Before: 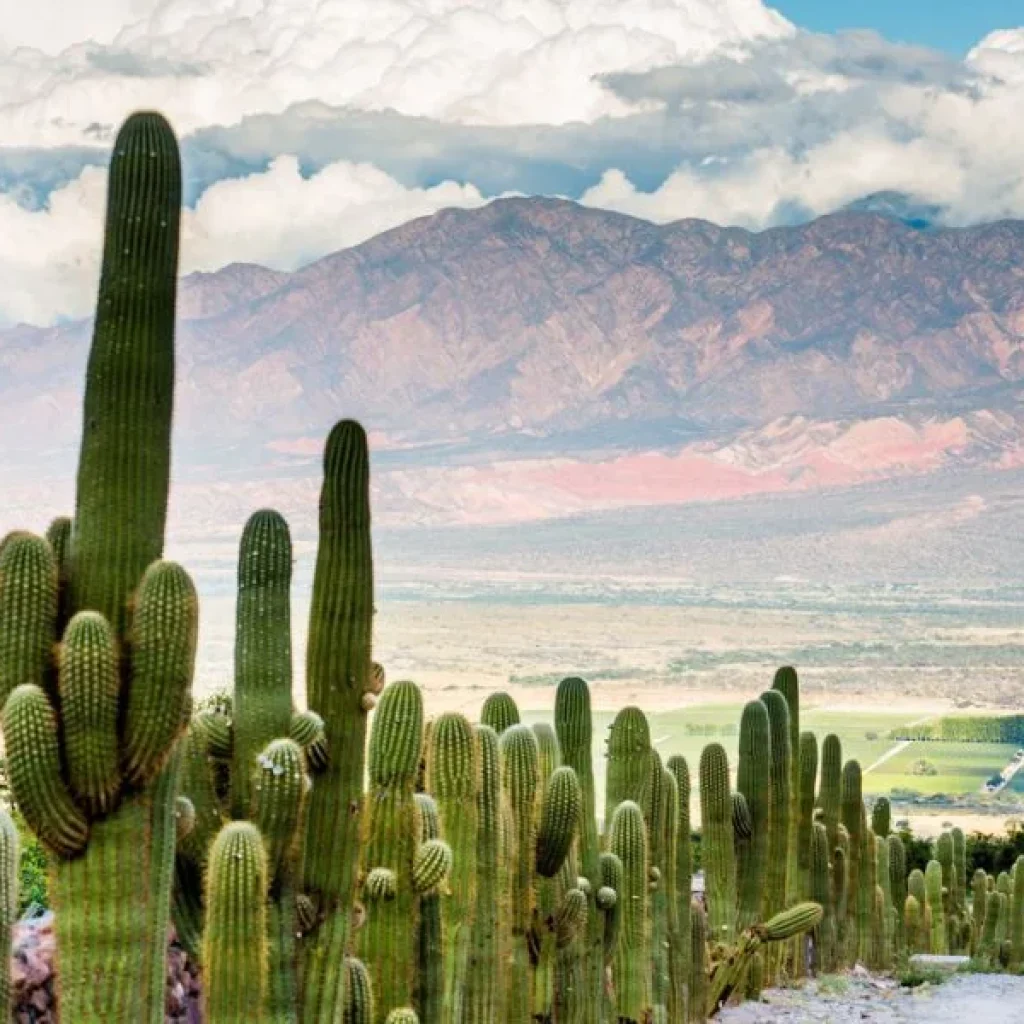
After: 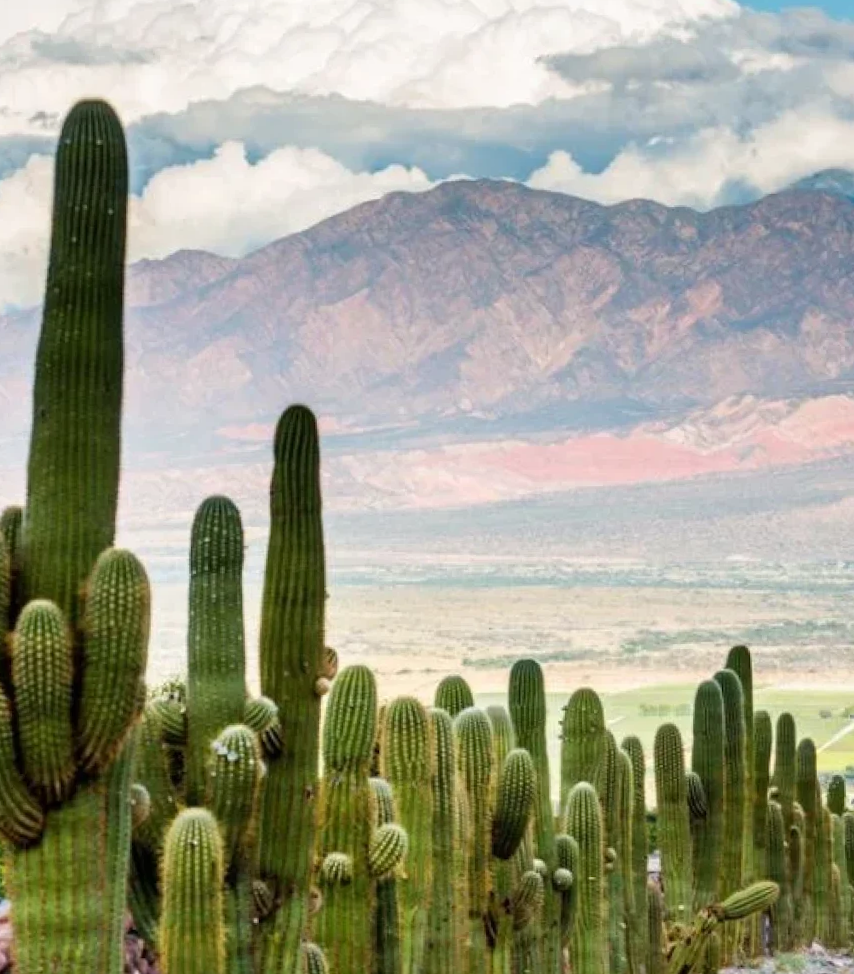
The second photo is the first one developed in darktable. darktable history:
crop and rotate: angle 0.779°, left 4.227%, top 1.02%, right 11.201%, bottom 2.578%
